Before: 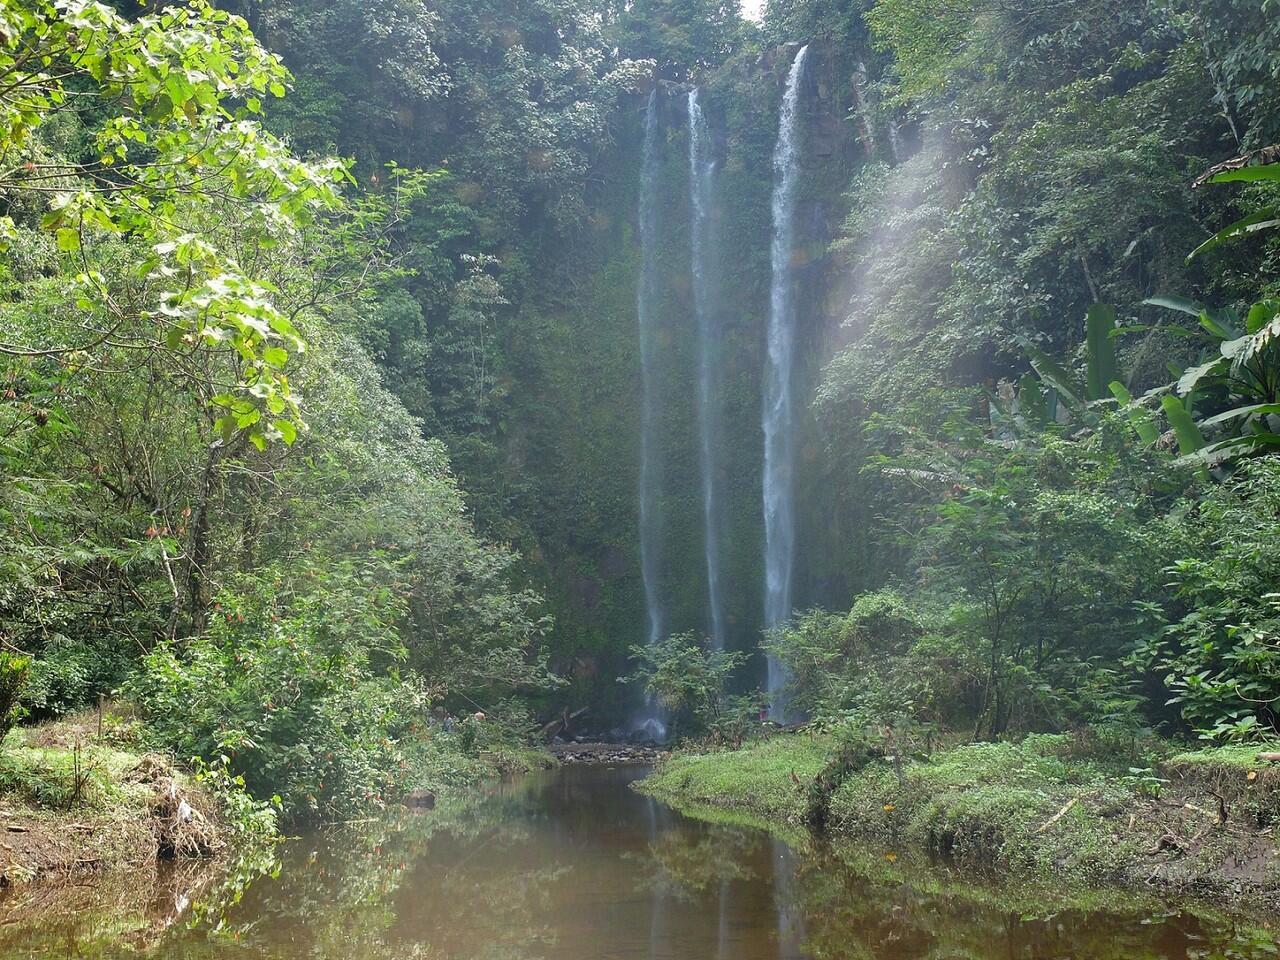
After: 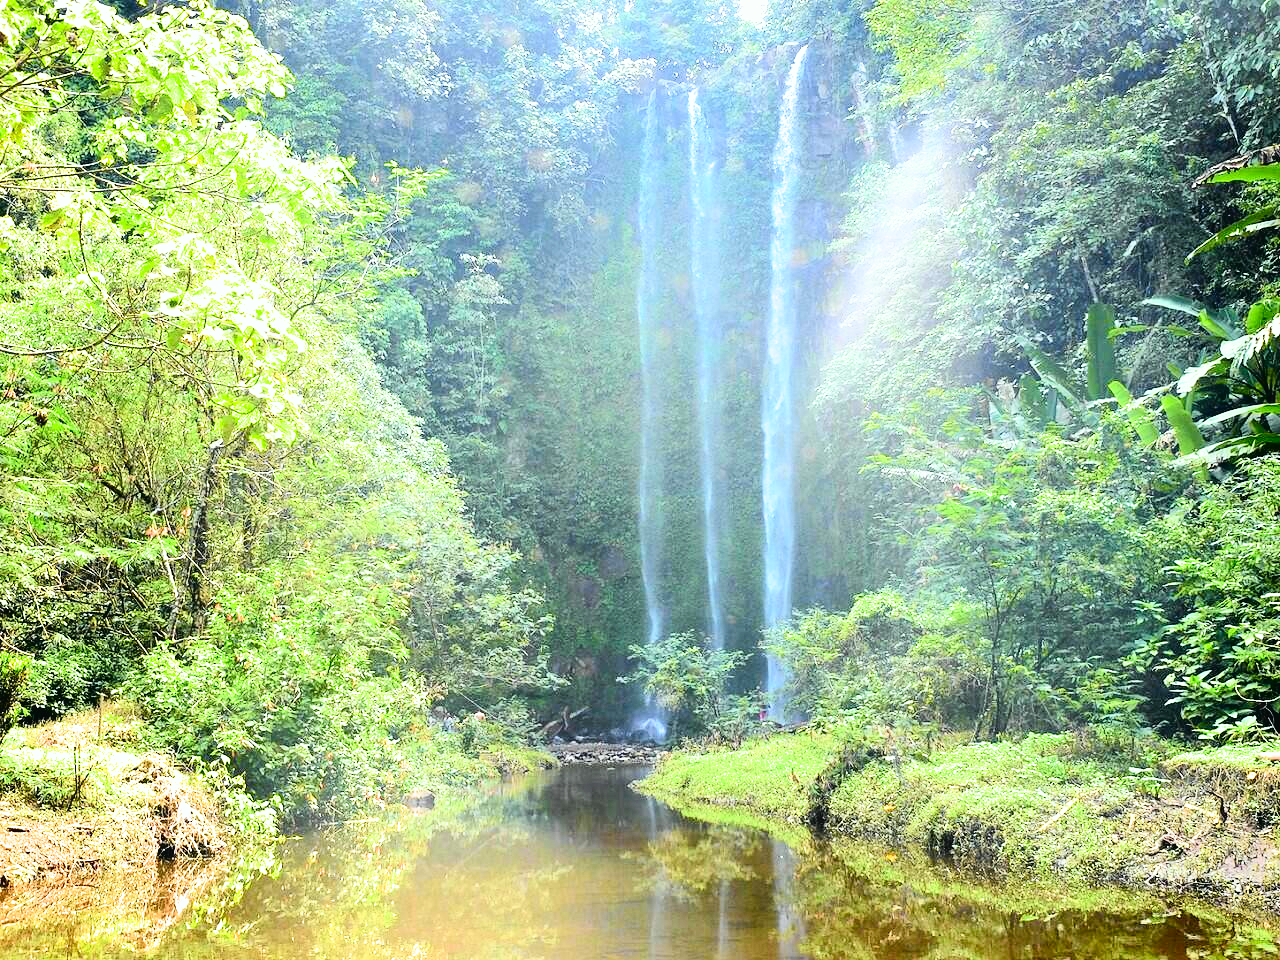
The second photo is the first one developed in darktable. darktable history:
tone curve: curves: ch0 [(0, 0.021) (0.148, 0.076) (0.232, 0.191) (0.398, 0.423) (0.572, 0.672) (0.705, 0.812) (0.877, 0.931) (0.99, 0.987)]; ch1 [(0, 0) (0.377, 0.325) (0.493, 0.486) (0.508, 0.502) (0.515, 0.514) (0.554, 0.586) (0.623, 0.658) (0.701, 0.704) (0.778, 0.751) (1, 1)]; ch2 [(0, 0) (0.431, 0.398) (0.485, 0.486) (0.495, 0.498) (0.511, 0.507) (0.58, 0.66) (0.679, 0.757) (0.749, 0.829) (1, 0.991)], color space Lab, independent channels, preserve colors none
exposure: exposure 1.156 EV, compensate highlight preservation false
filmic rgb: black relative exposure -8.71 EV, white relative exposure 2.65 EV, target black luminance 0%, target white luminance 99.988%, hardness 6.25, latitude 75.38%, contrast 1.32, highlights saturation mix -4.52%
